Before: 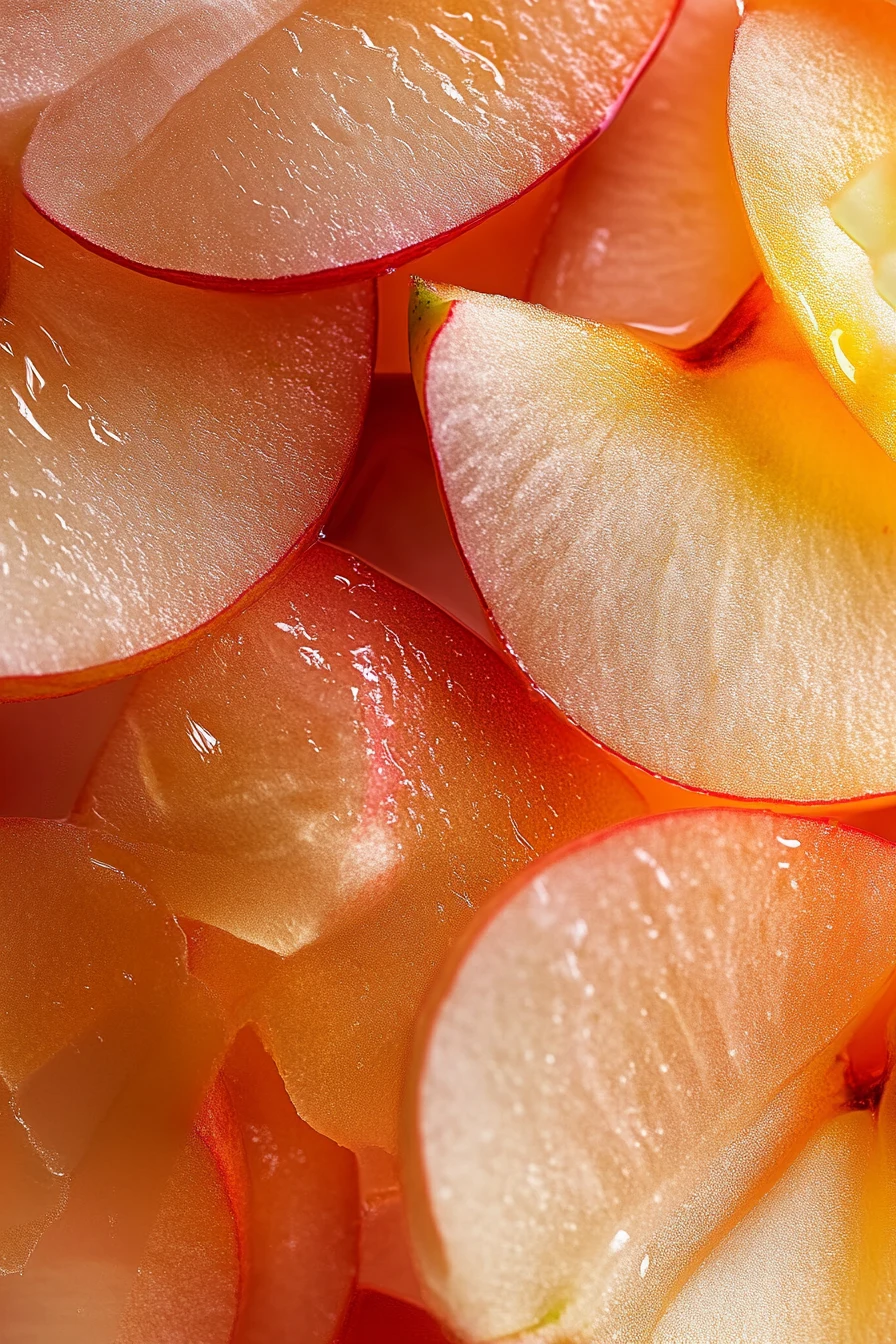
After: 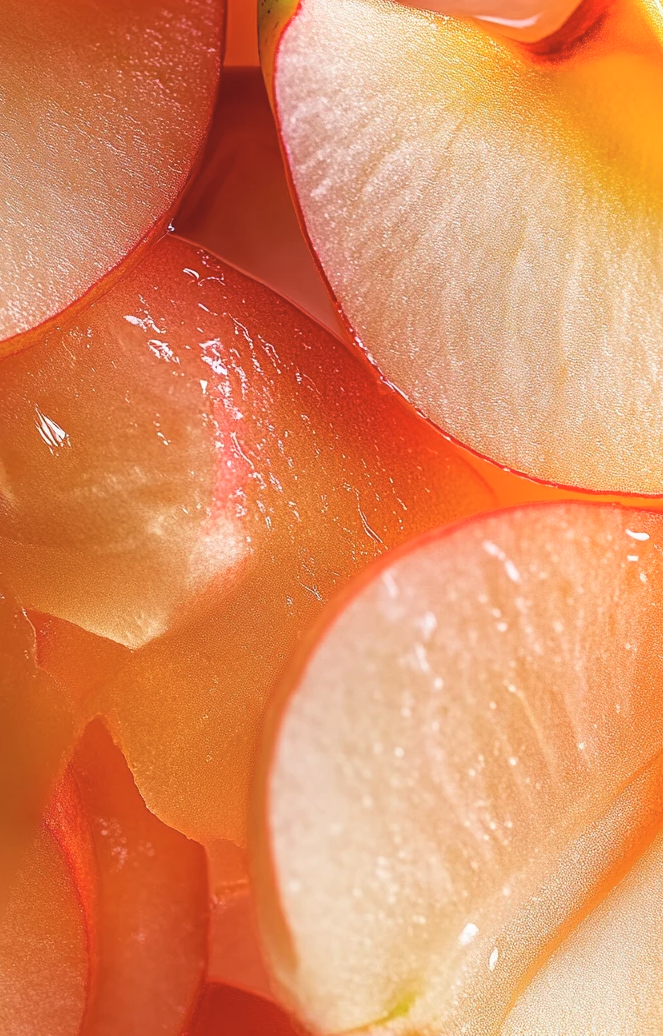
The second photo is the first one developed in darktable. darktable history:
contrast brightness saturation: brightness 0.15
crop: left 16.871%, top 22.857%, right 9.116%
